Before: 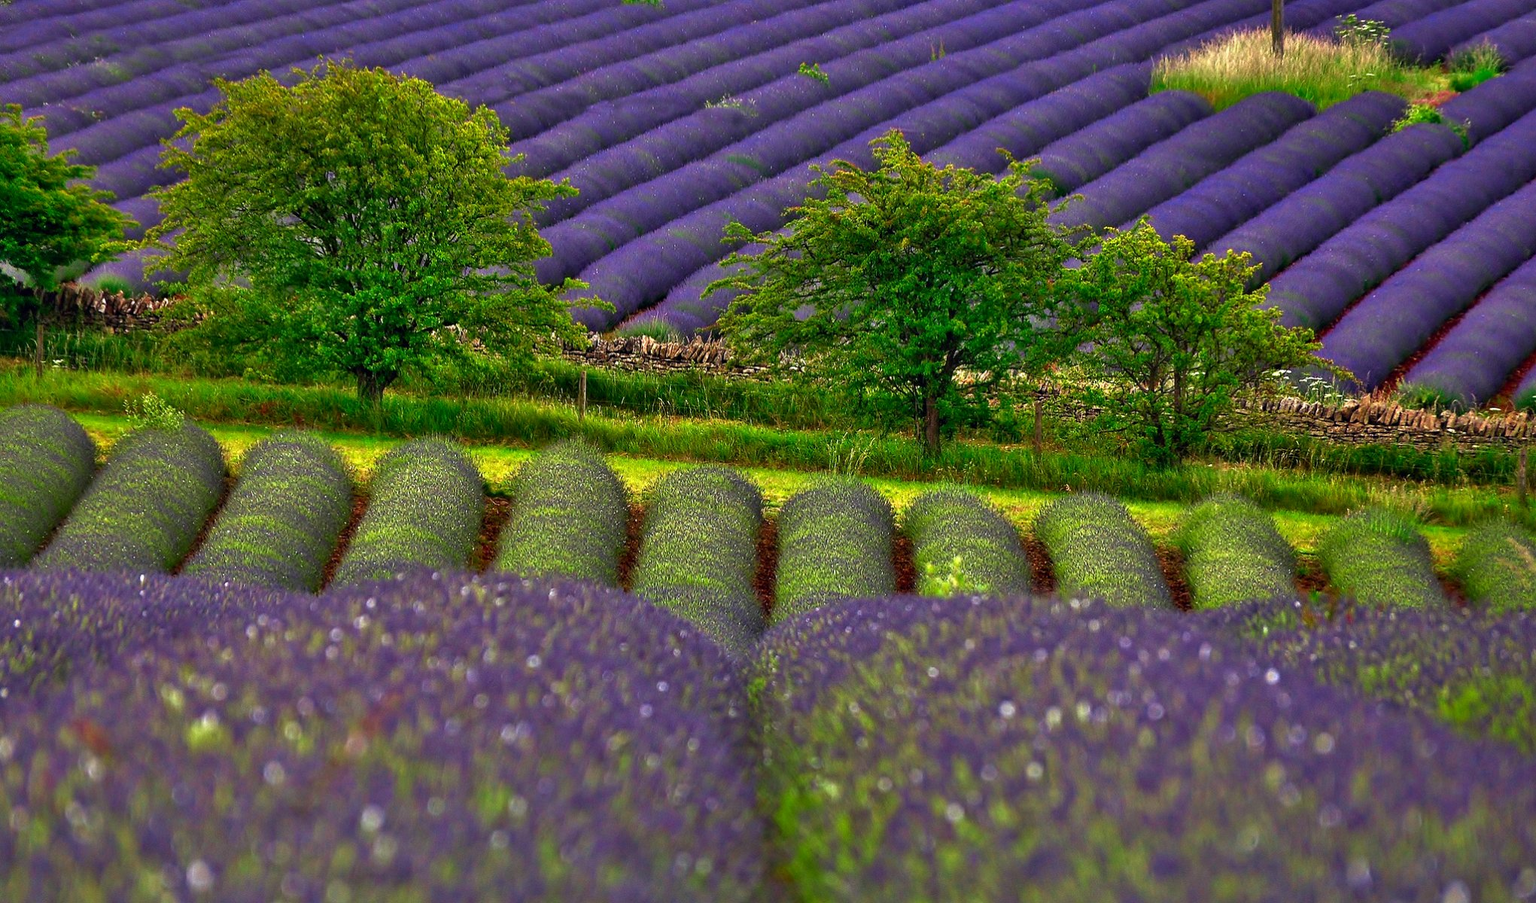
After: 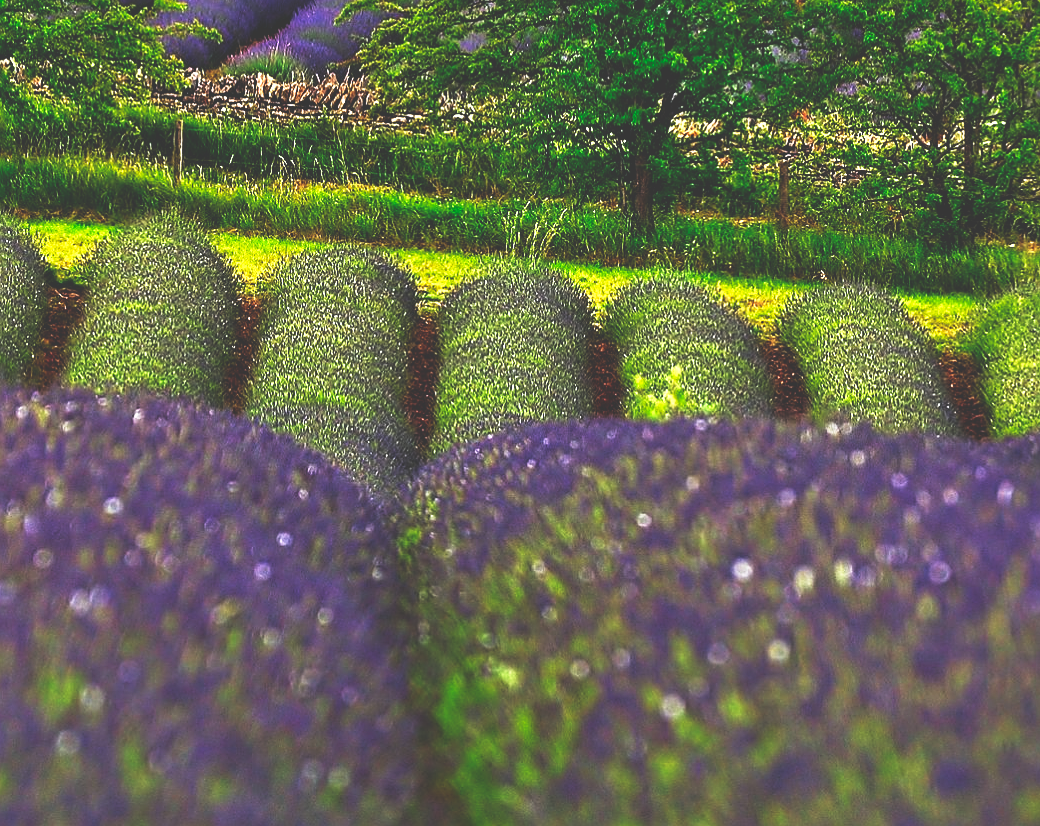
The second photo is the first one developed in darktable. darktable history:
base curve: curves: ch0 [(0, 0.036) (0.007, 0.037) (0.604, 0.887) (1, 1)], preserve colors none
tone equalizer: on, module defaults
crop and rotate: left 29.237%, top 31.152%, right 19.807%
sharpen: on, module defaults
